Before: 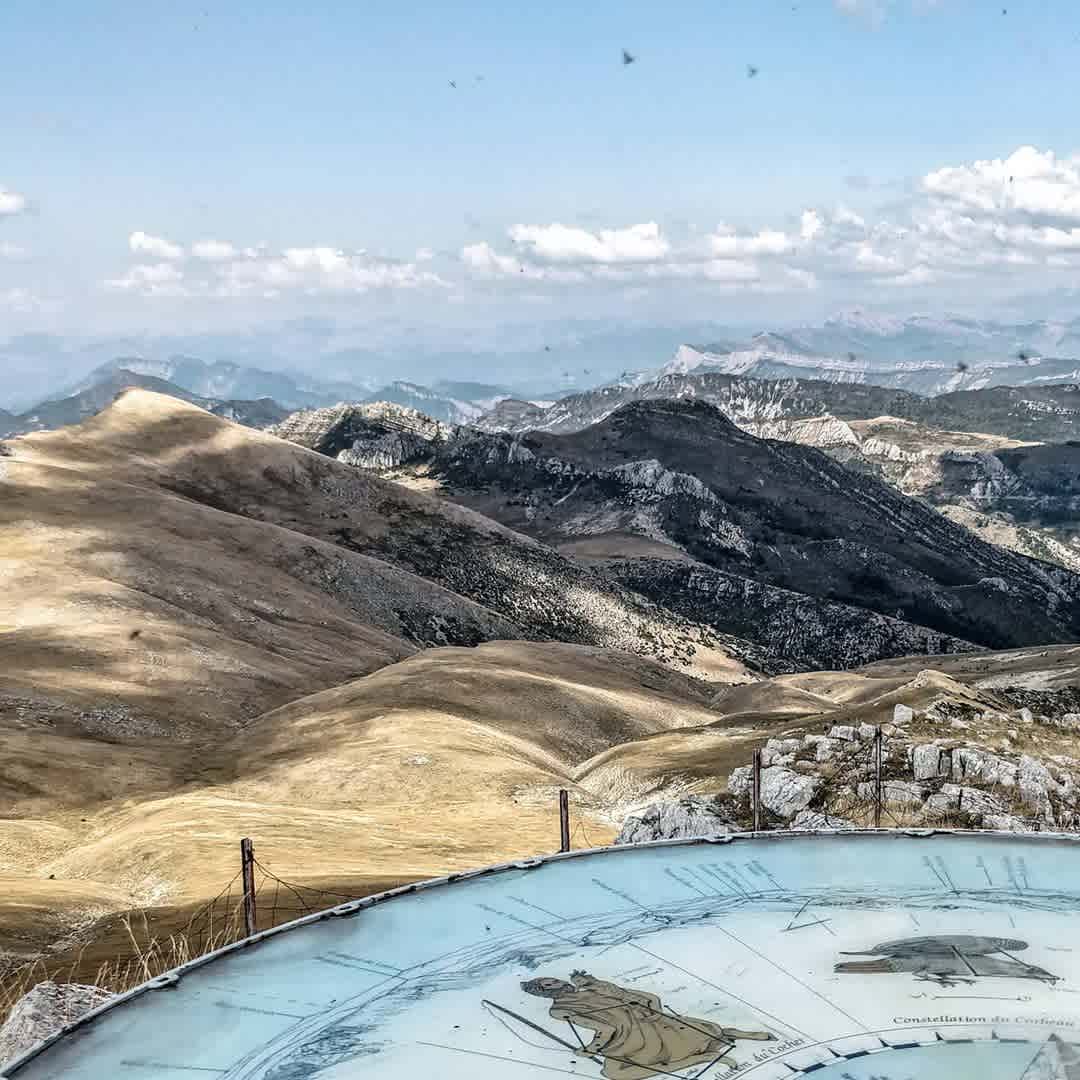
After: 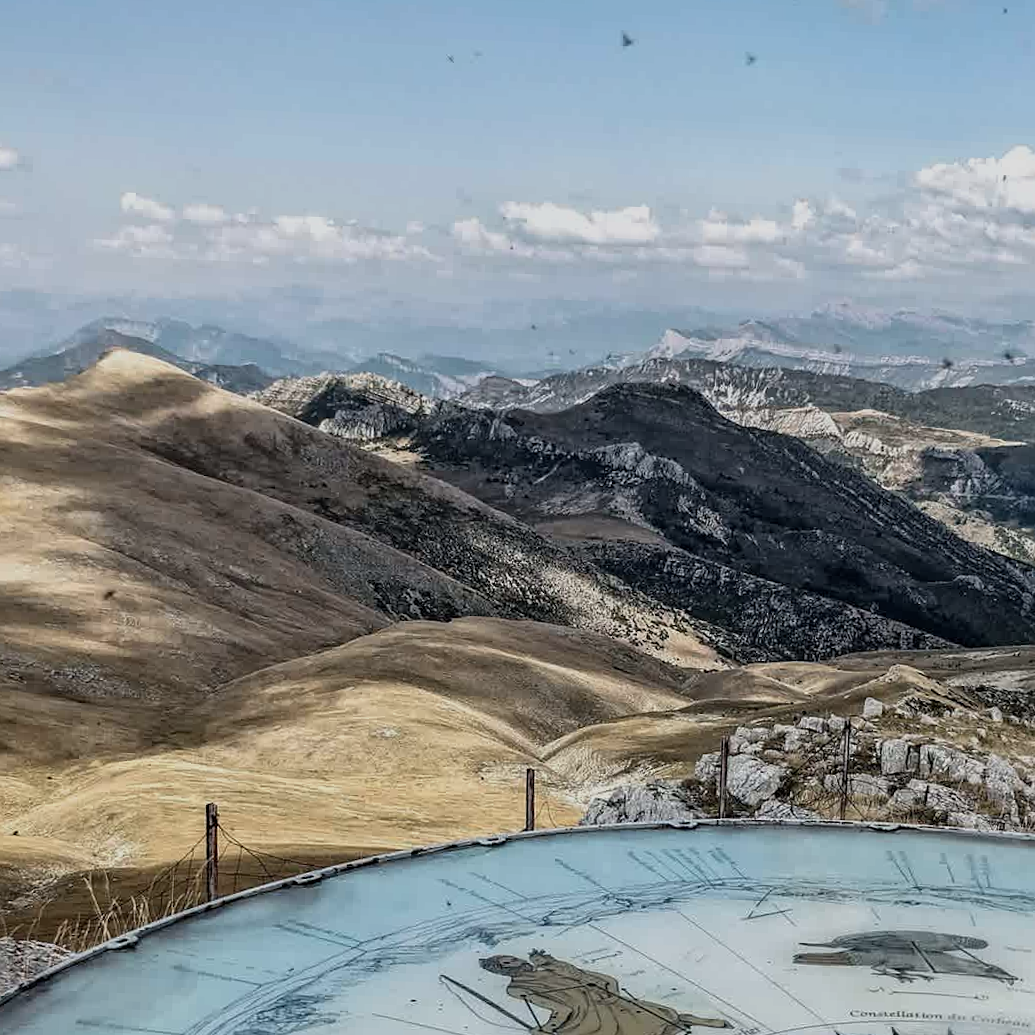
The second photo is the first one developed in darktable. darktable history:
exposure: exposure -0.489 EV, compensate highlight preservation false
crop and rotate: angle -2.51°
sharpen: amount 0.201
